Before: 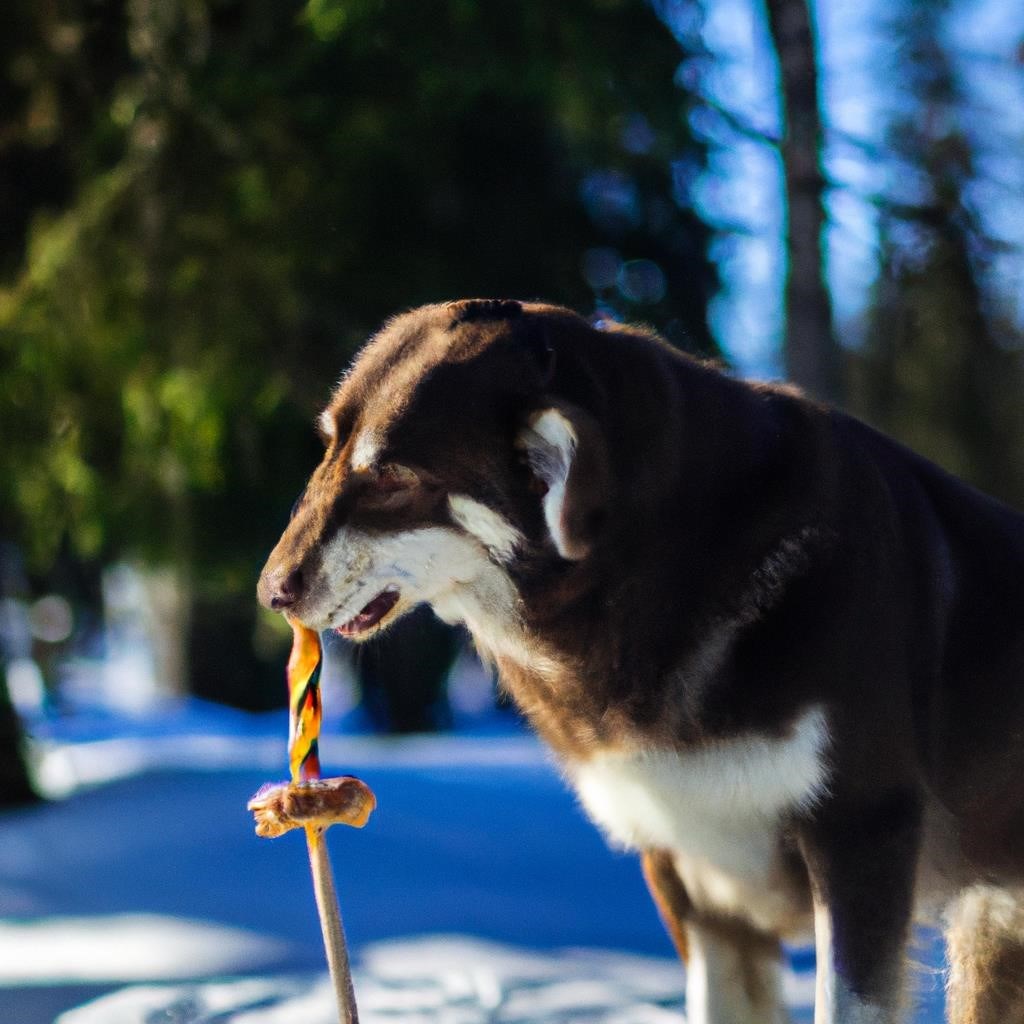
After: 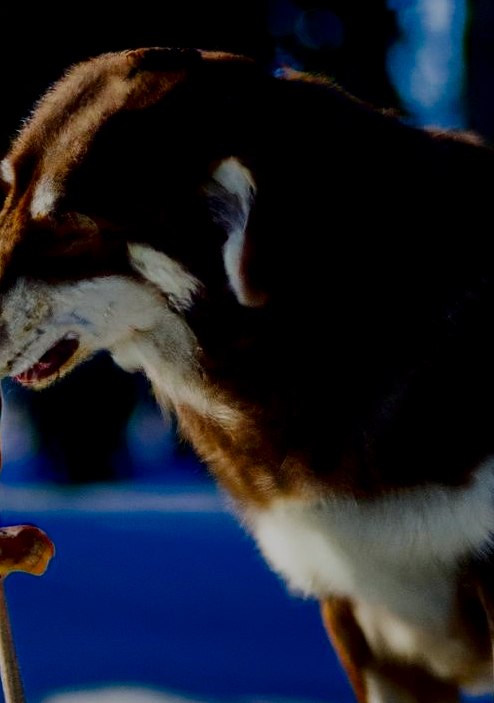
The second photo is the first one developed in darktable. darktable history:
filmic rgb: black relative exposure -4.88 EV, hardness 2.82
contrast brightness saturation: contrast 0.09, brightness -0.59, saturation 0.17
local contrast: mode bilateral grid, contrast 20, coarseness 50, detail 120%, midtone range 0.2
crop: left 31.379%, top 24.658%, right 20.326%, bottom 6.628%
